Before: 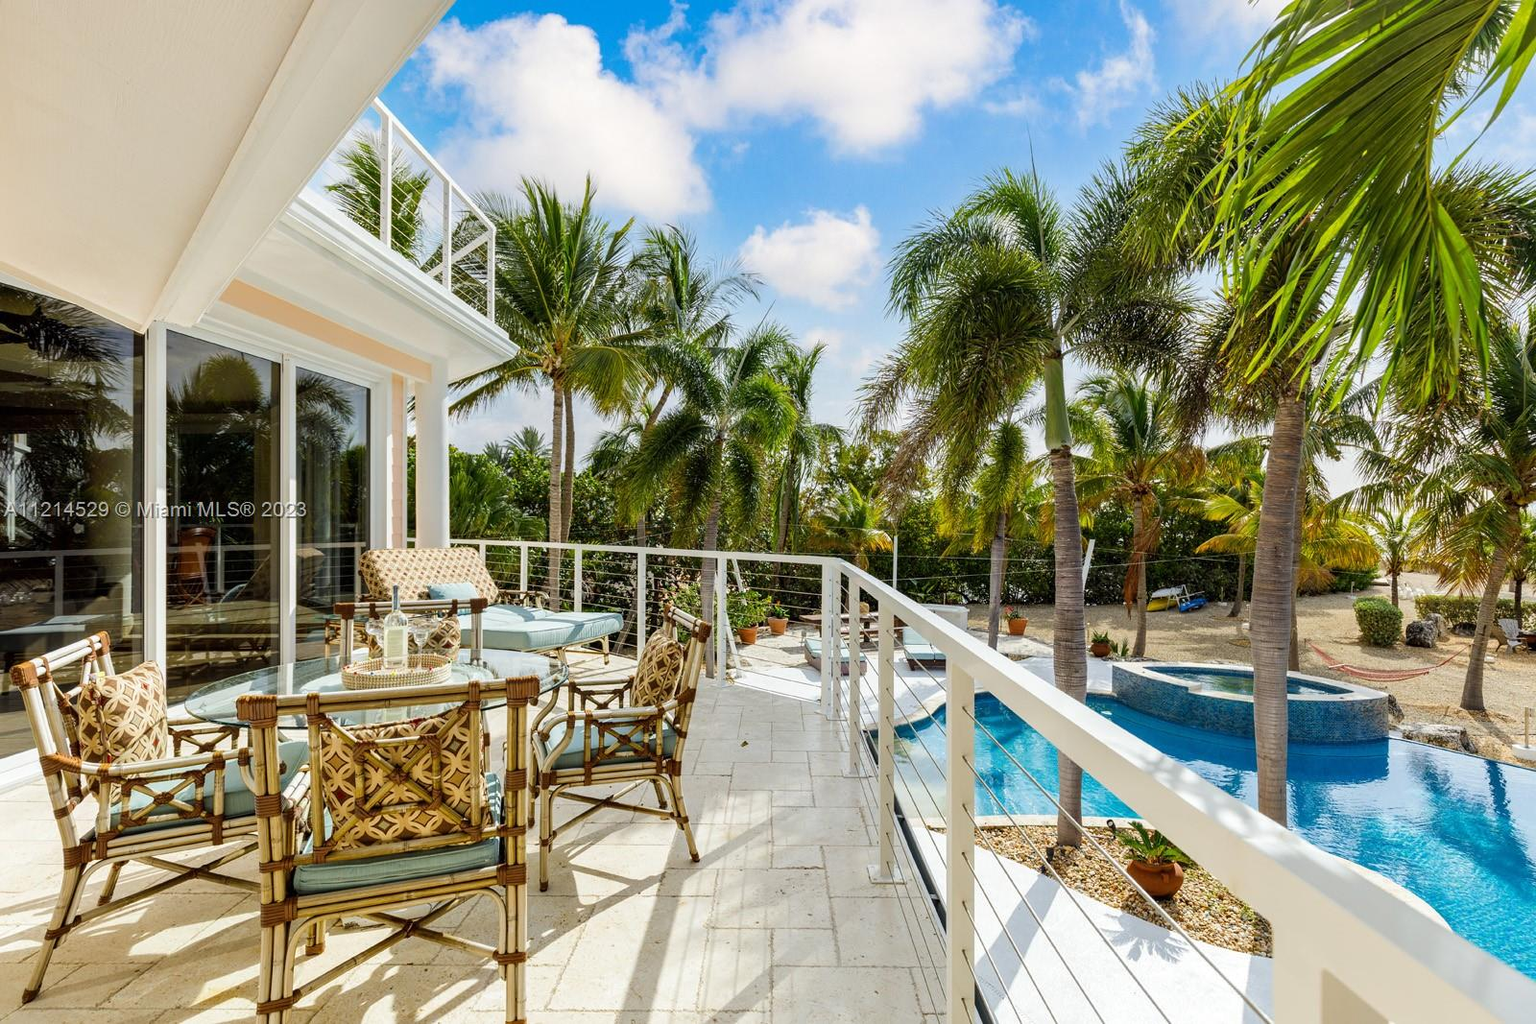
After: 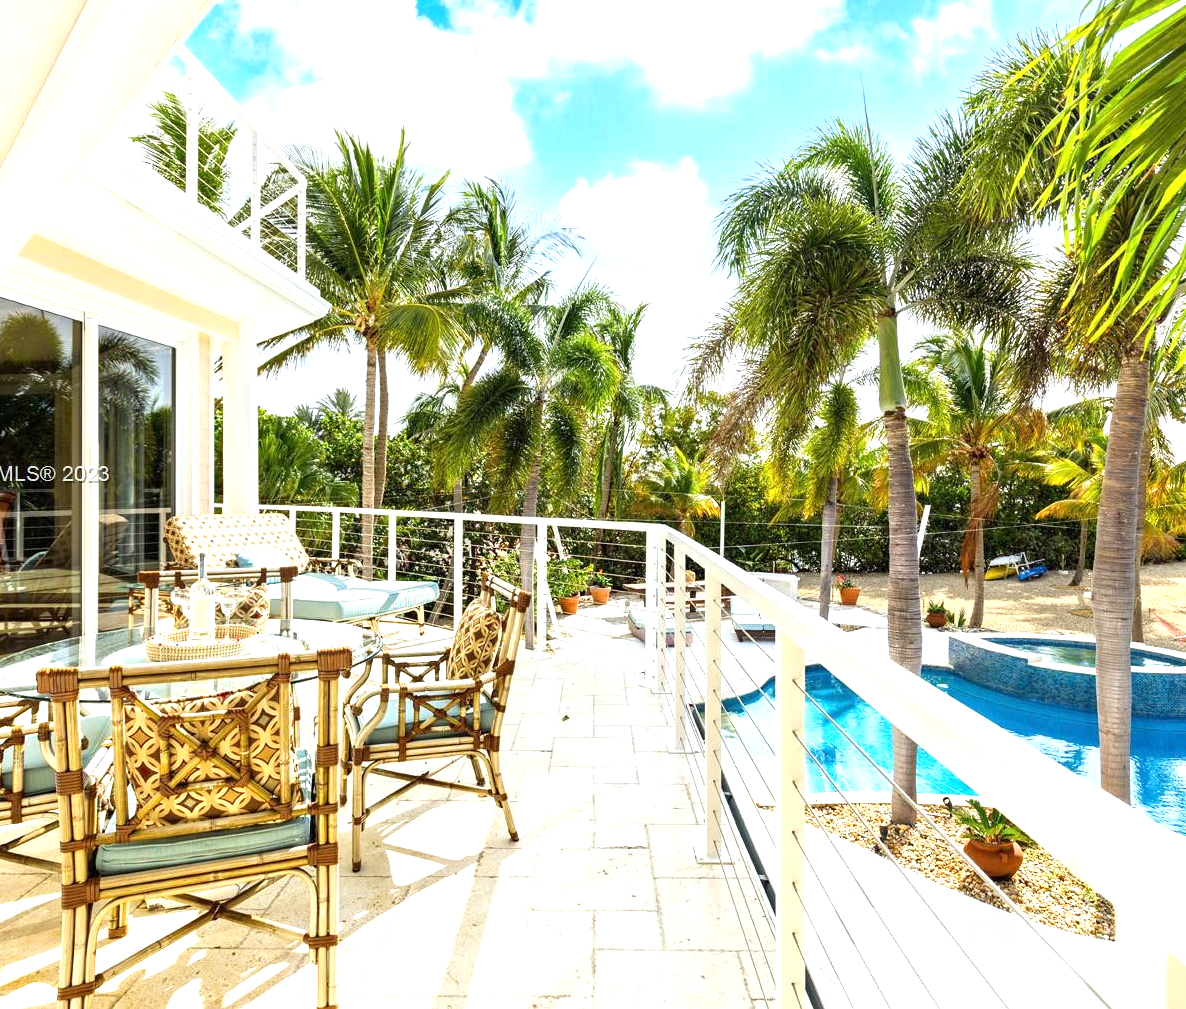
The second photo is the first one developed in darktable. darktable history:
crop and rotate: left 13.201%, top 5.402%, right 12.63%
exposure: exposure 1.157 EV, compensate exposure bias true, compensate highlight preservation false
